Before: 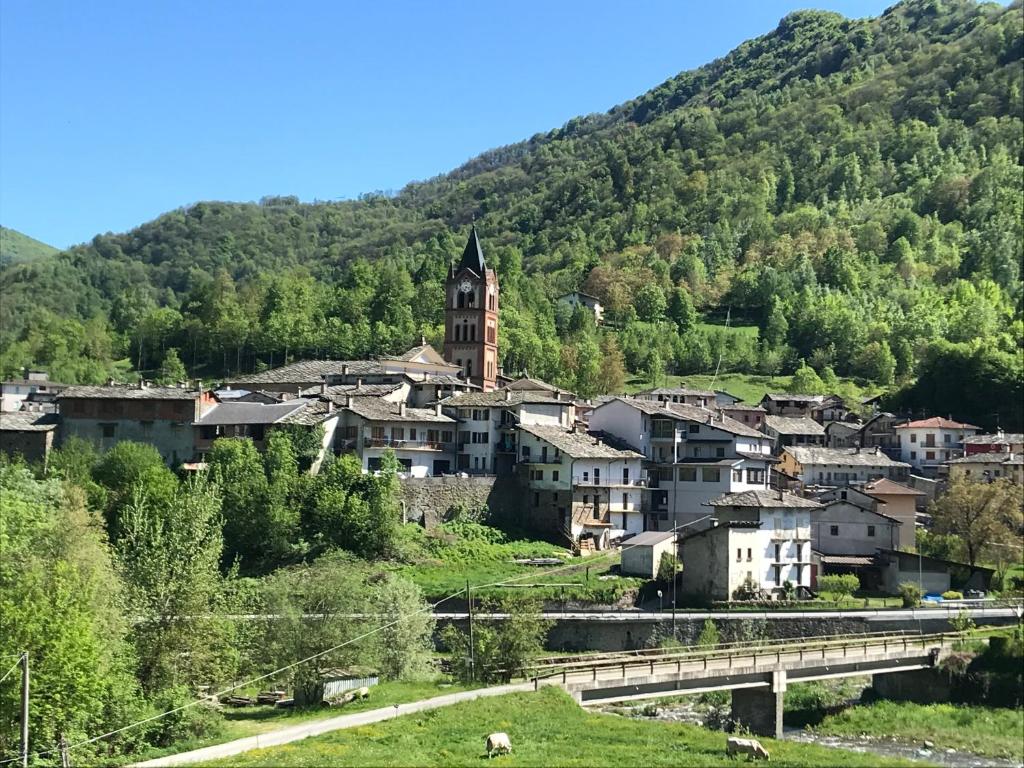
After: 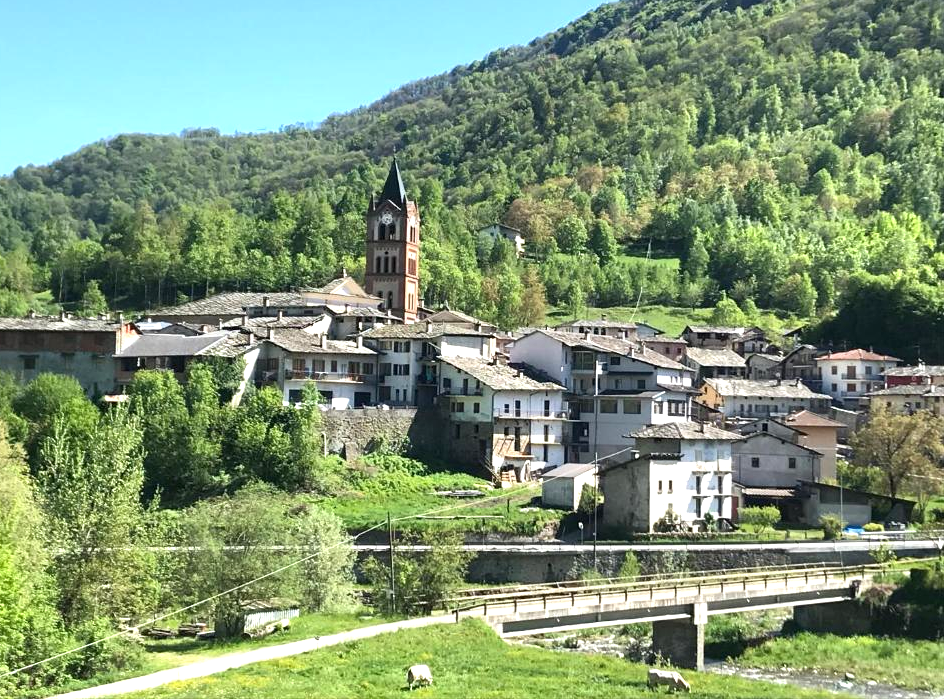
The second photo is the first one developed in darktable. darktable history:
crop and rotate: left 7.766%, top 8.942%
exposure: exposure 0.66 EV, compensate exposure bias true, compensate highlight preservation false
